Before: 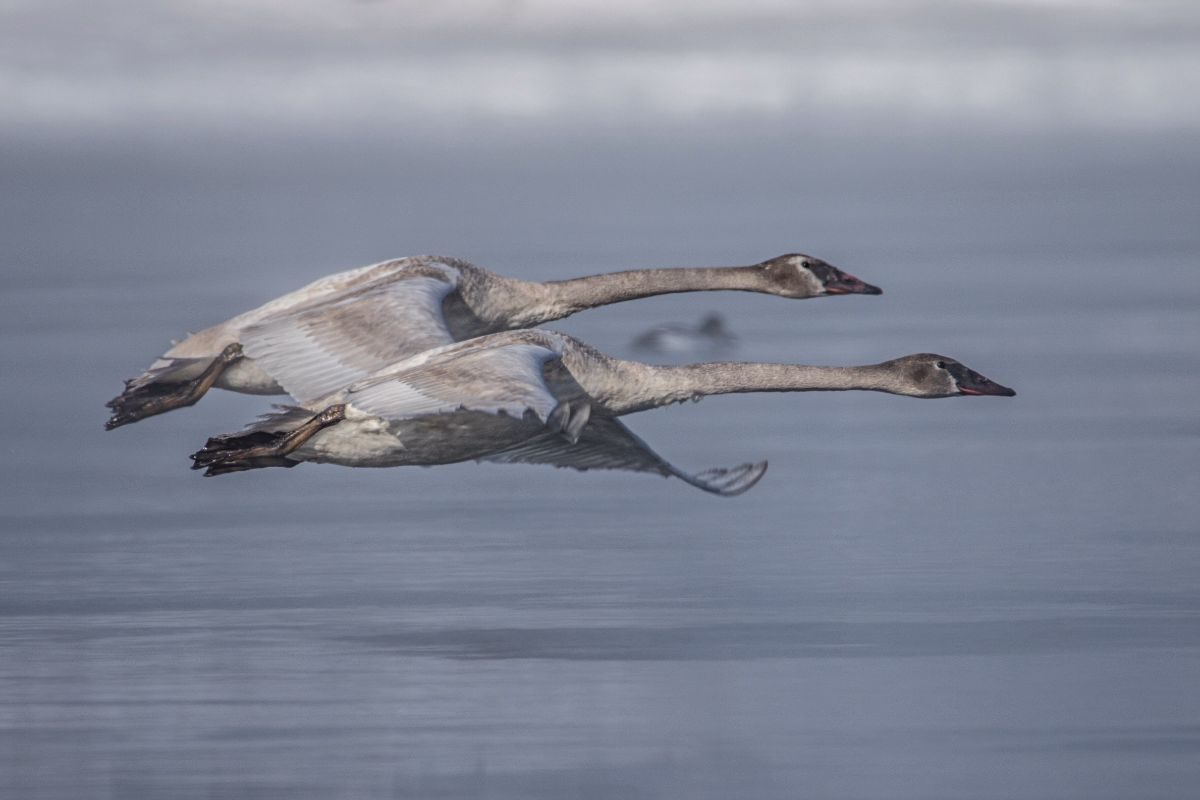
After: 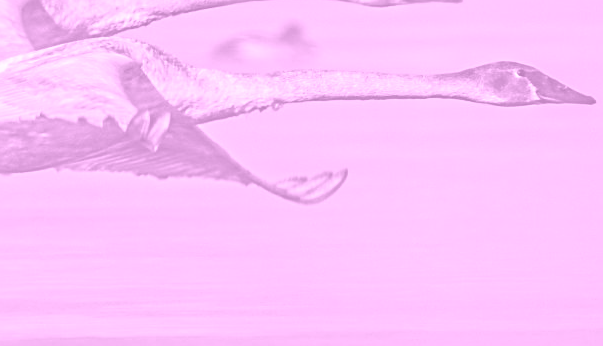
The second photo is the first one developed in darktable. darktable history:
colorize: hue 331.2°, saturation 75%, source mix 30.28%, lightness 70.52%, version 1
crop: left 35.03%, top 36.625%, right 14.663%, bottom 20.057%
sharpen: on, module defaults
contrast equalizer: y [[0.511, 0.558, 0.631, 0.632, 0.559, 0.512], [0.5 ×6], [0.507, 0.559, 0.627, 0.644, 0.647, 0.647], [0 ×6], [0 ×6]]
tone equalizer: -8 EV -0.75 EV, -7 EV -0.7 EV, -6 EV -0.6 EV, -5 EV -0.4 EV, -3 EV 0.4 EV, -2 EV 0.6 EV, -1 EV 0.7 EV, +0 EV 0.75 EV, edges refinement/feathering 500, mask exposure compensation -1.57 EV, preserve details no
